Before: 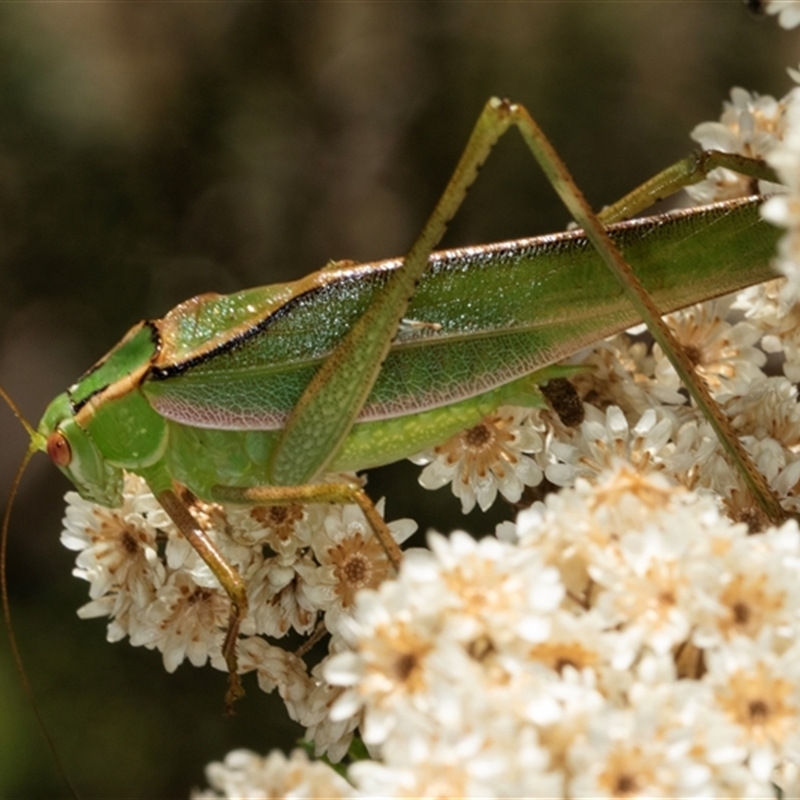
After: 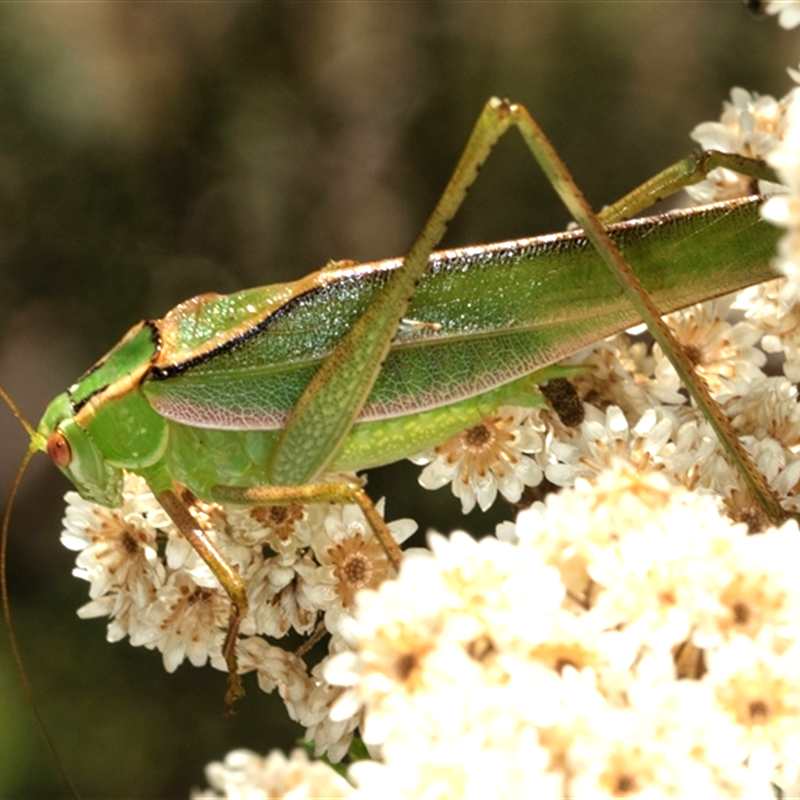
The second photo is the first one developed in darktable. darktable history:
exposure: exposure 0.769 EV, compensate highlight preservation false
